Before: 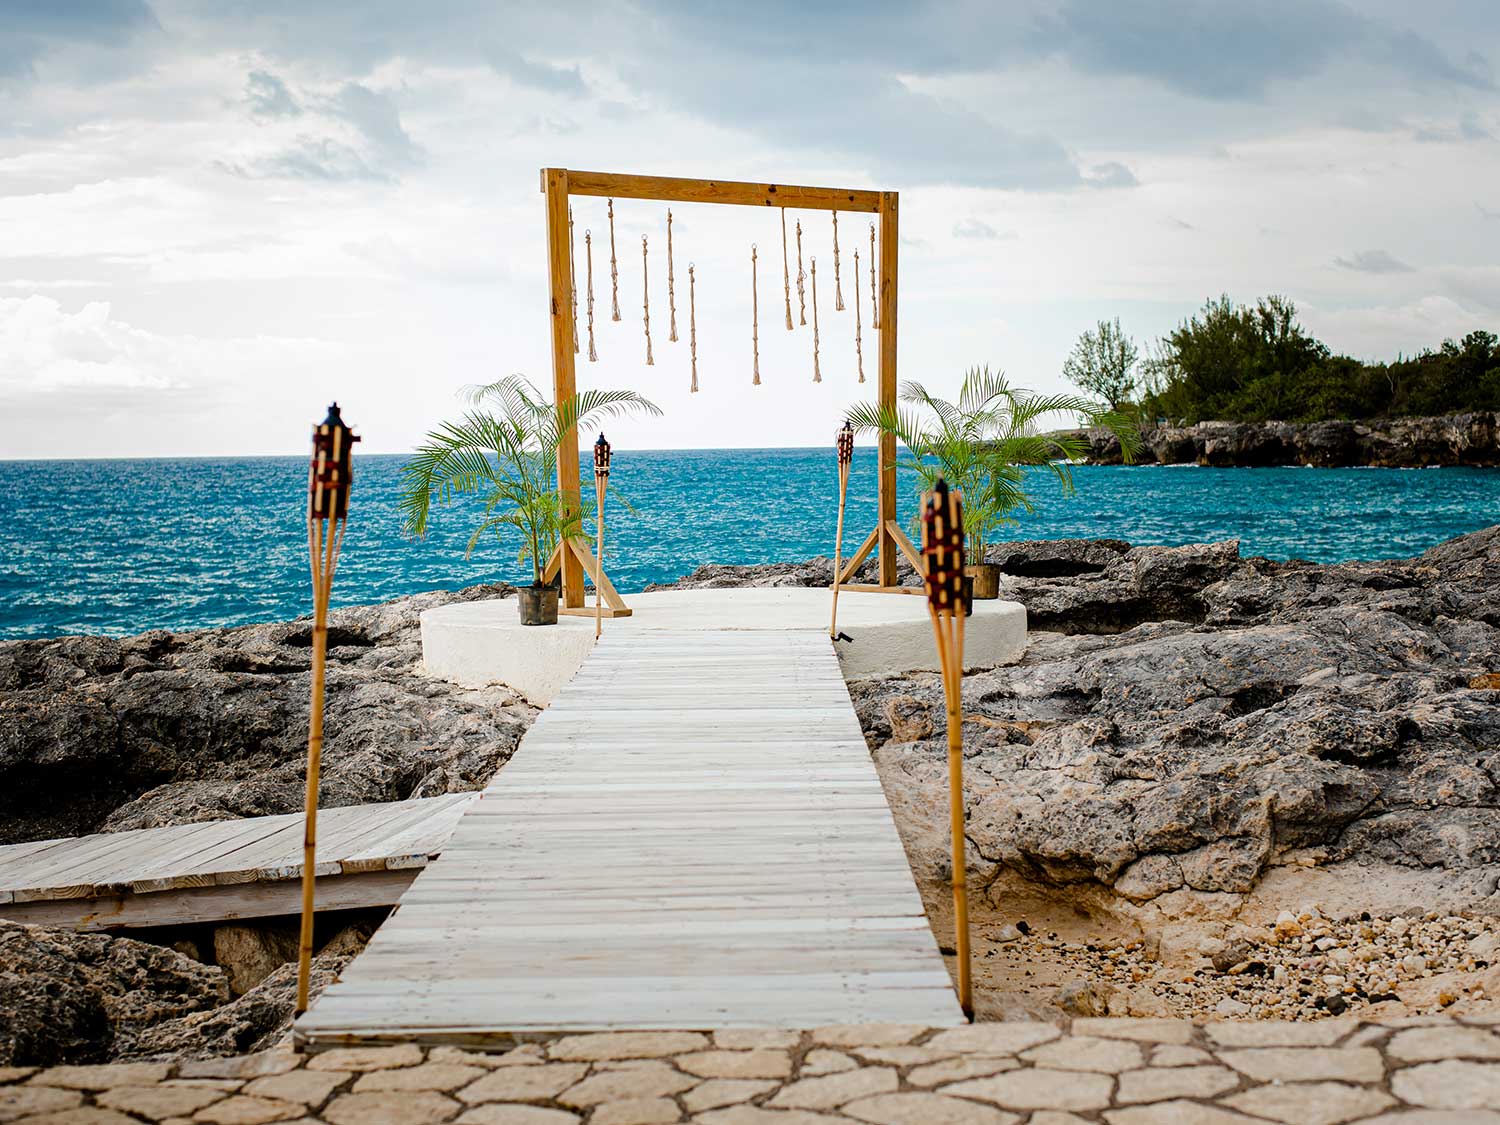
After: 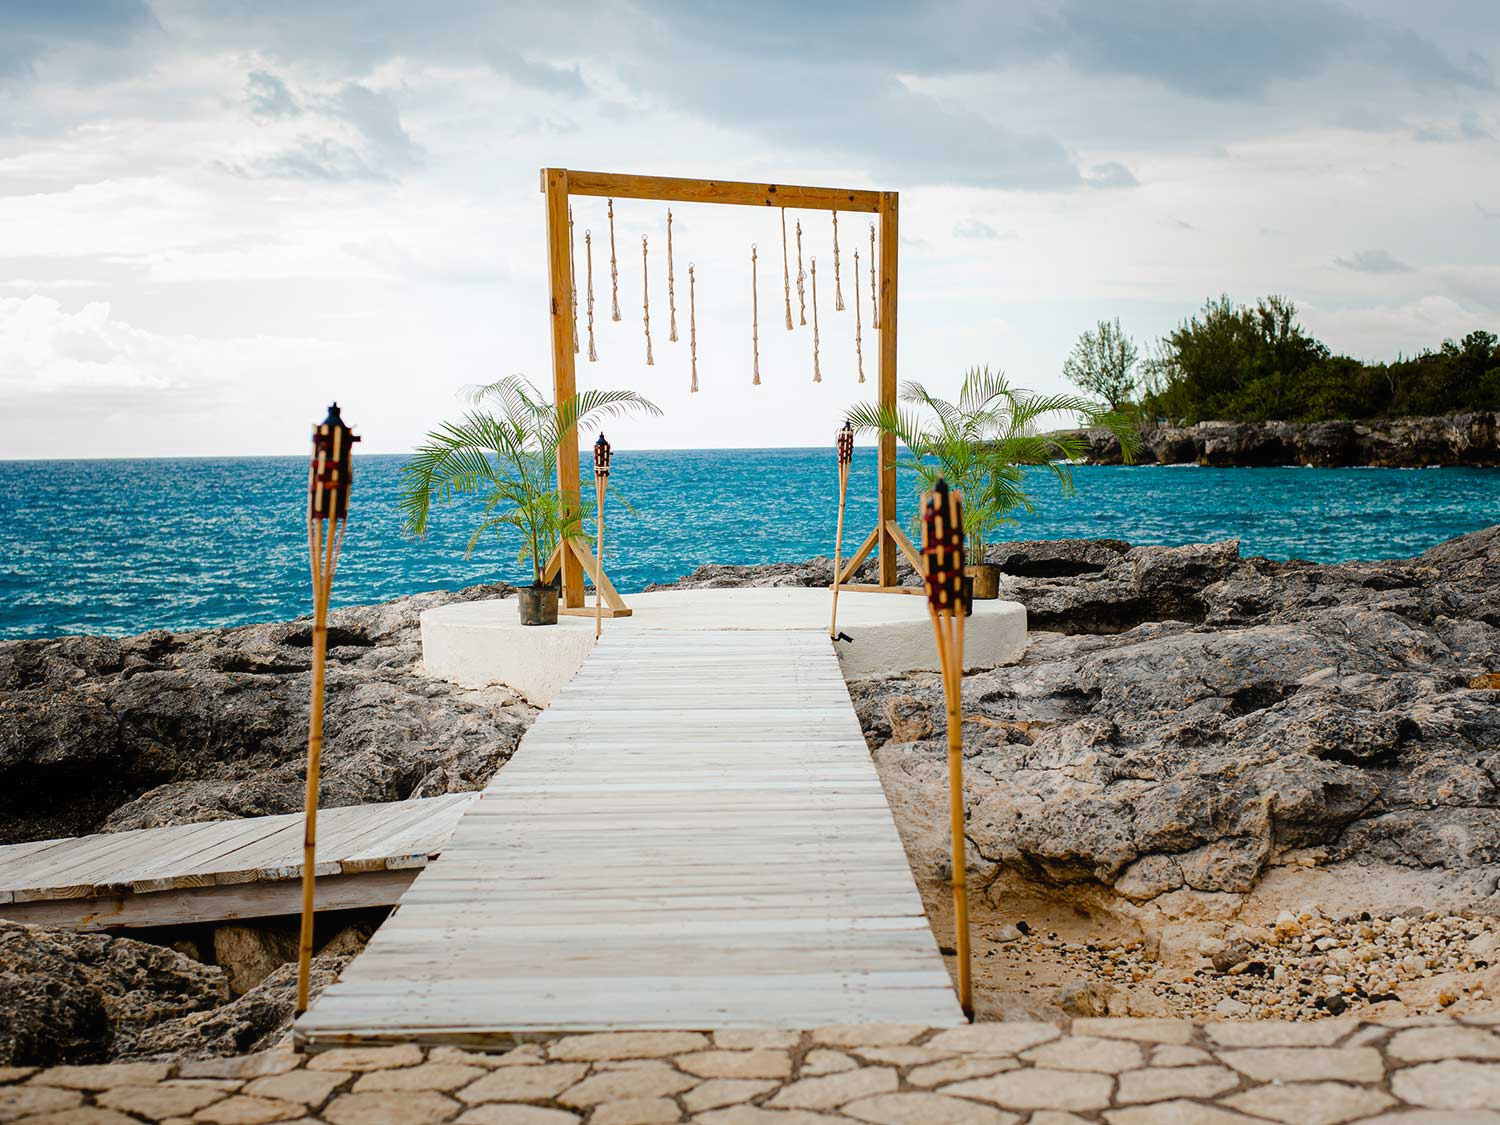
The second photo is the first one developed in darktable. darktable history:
contrast equalizer: y [[0.506, 0.531, 0.562, 0.606, 0.638, 0.669], [0.5 ×6], [0.5 ×6], [0 ×6], [0 ×6]], mix -0.202
